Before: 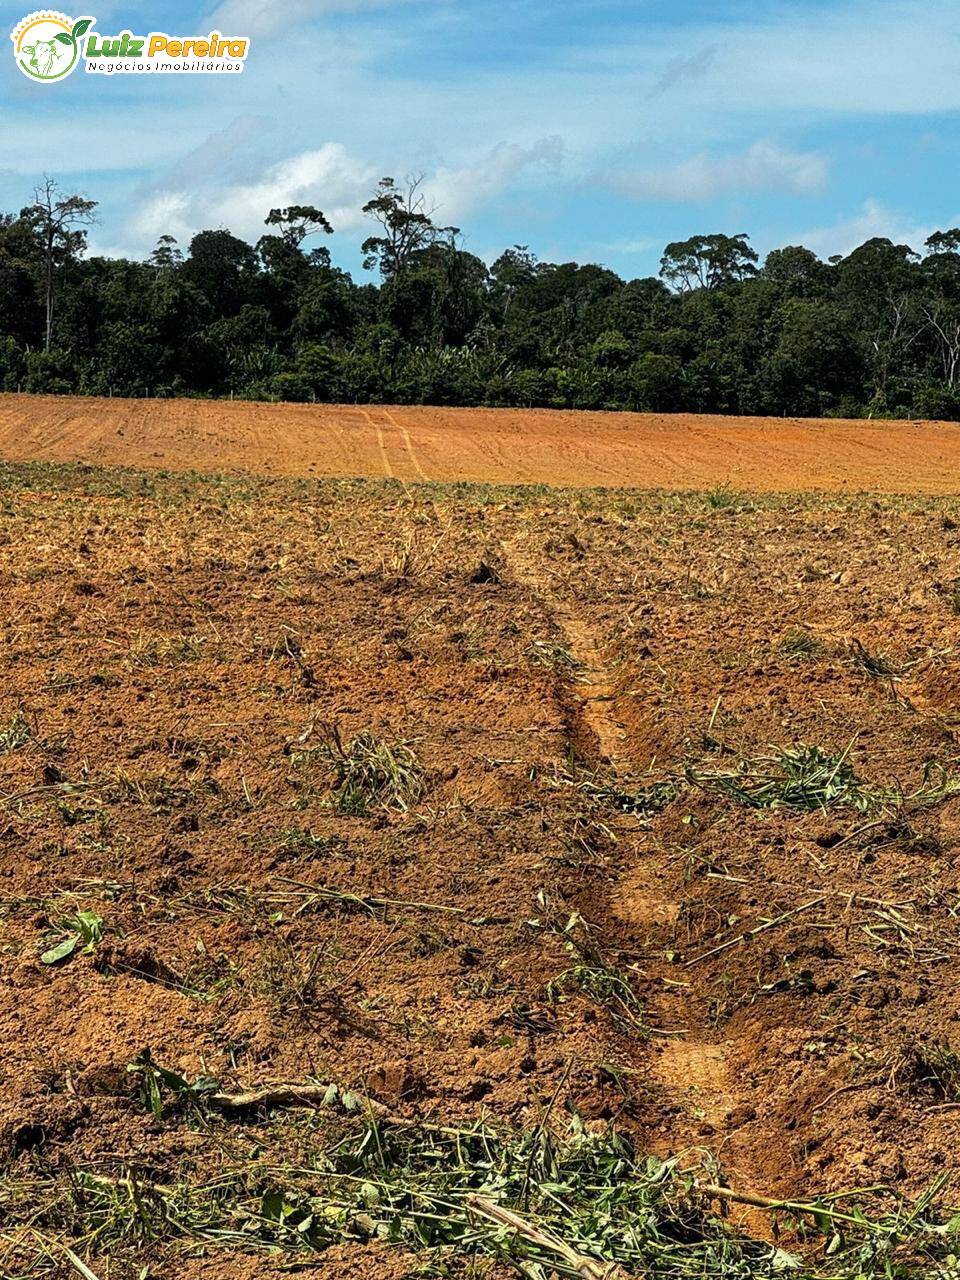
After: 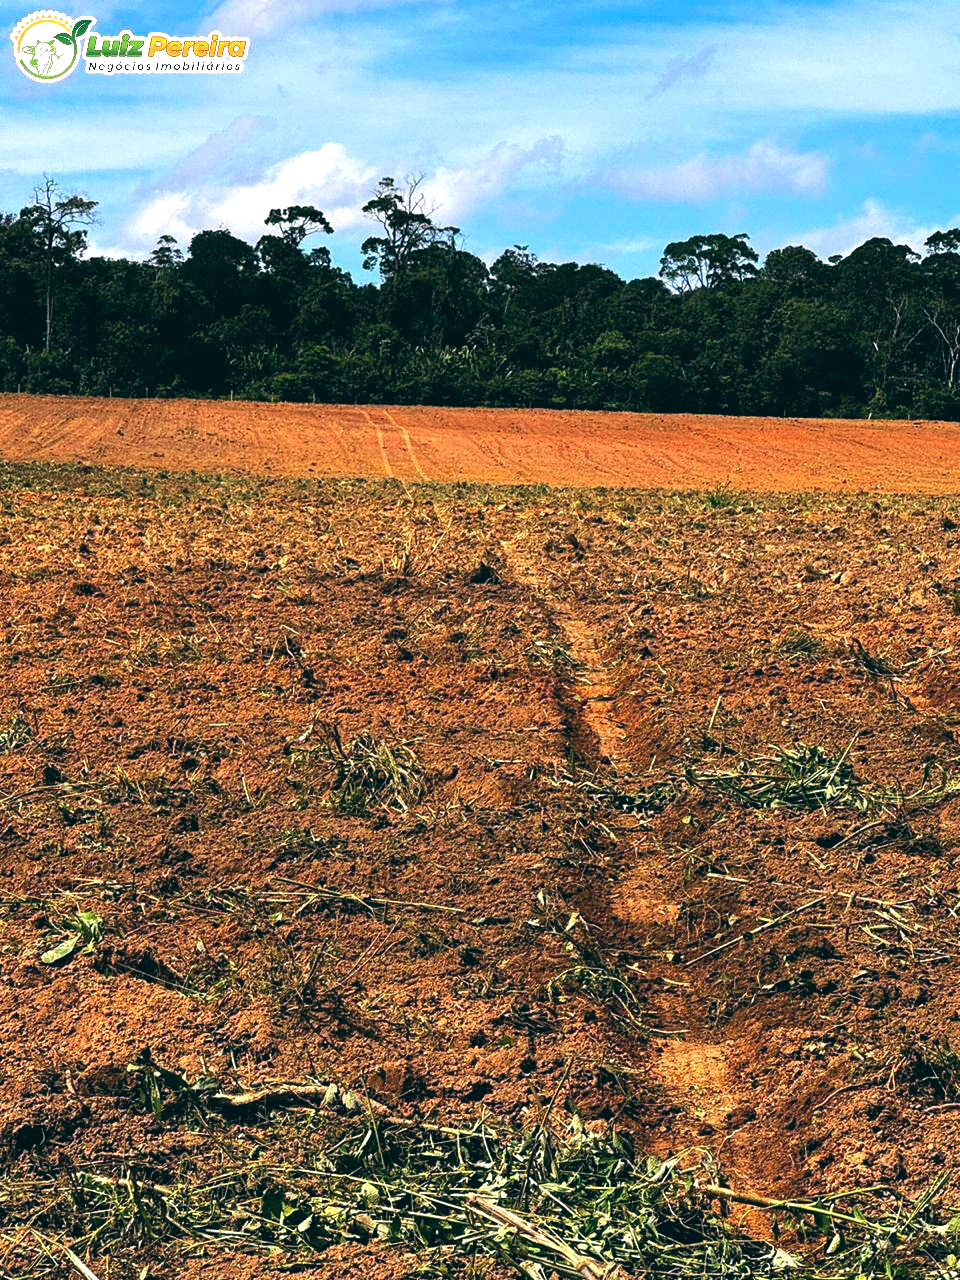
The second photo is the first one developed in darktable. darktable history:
color balance: lift [1.016, 0.983, 1, 1.017], gamma [0.78, 1.018, 1.043, 0.957], gain [0.786, 1.063, 0.937, 1.017], input saturation 118.26%, contrast 13.43%, contrast fulcrum 21.62%, output saturation 82.76%
exposure: exposure 0.6 EV, compensate highlight preservation false
